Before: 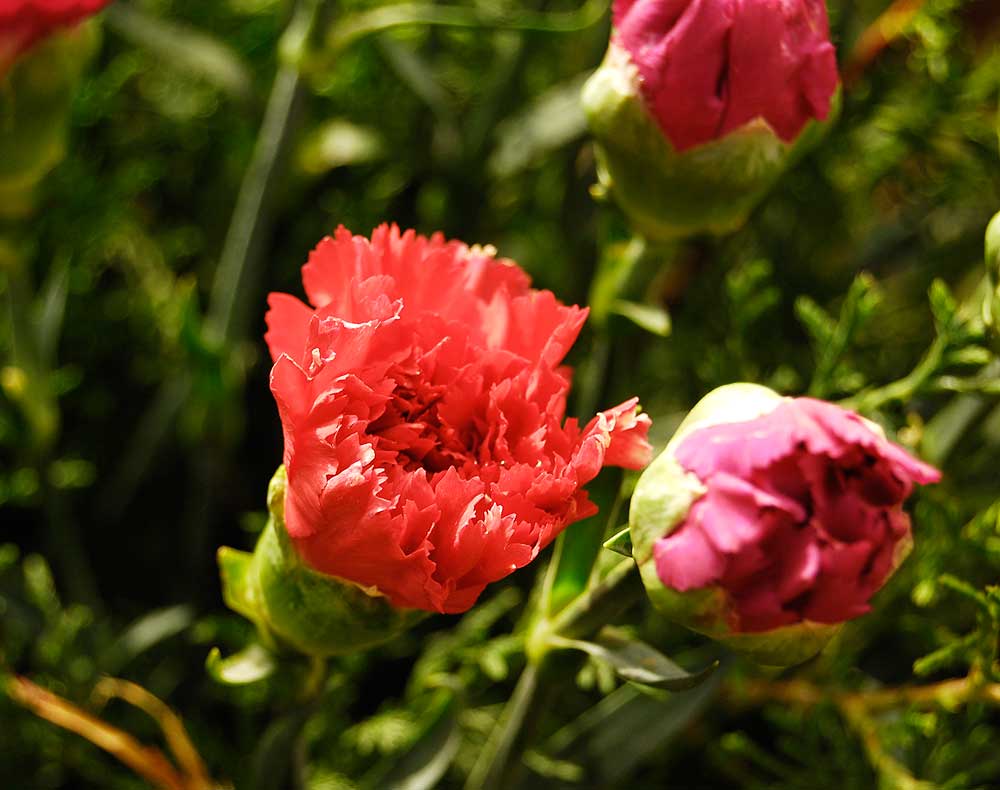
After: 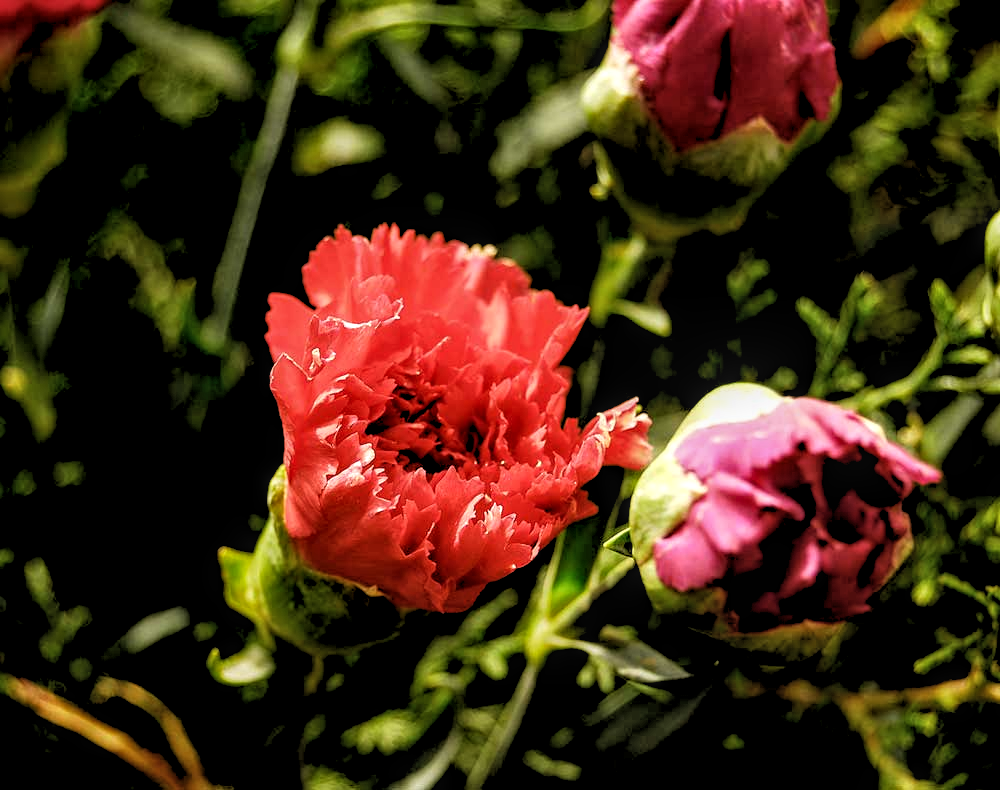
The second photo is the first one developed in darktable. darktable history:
rgb levels: levels [[0.034, 0.472, 0.904], [0, 0.5, 1], [0, 0.5, 1]]
local contrast: on, module defaults
